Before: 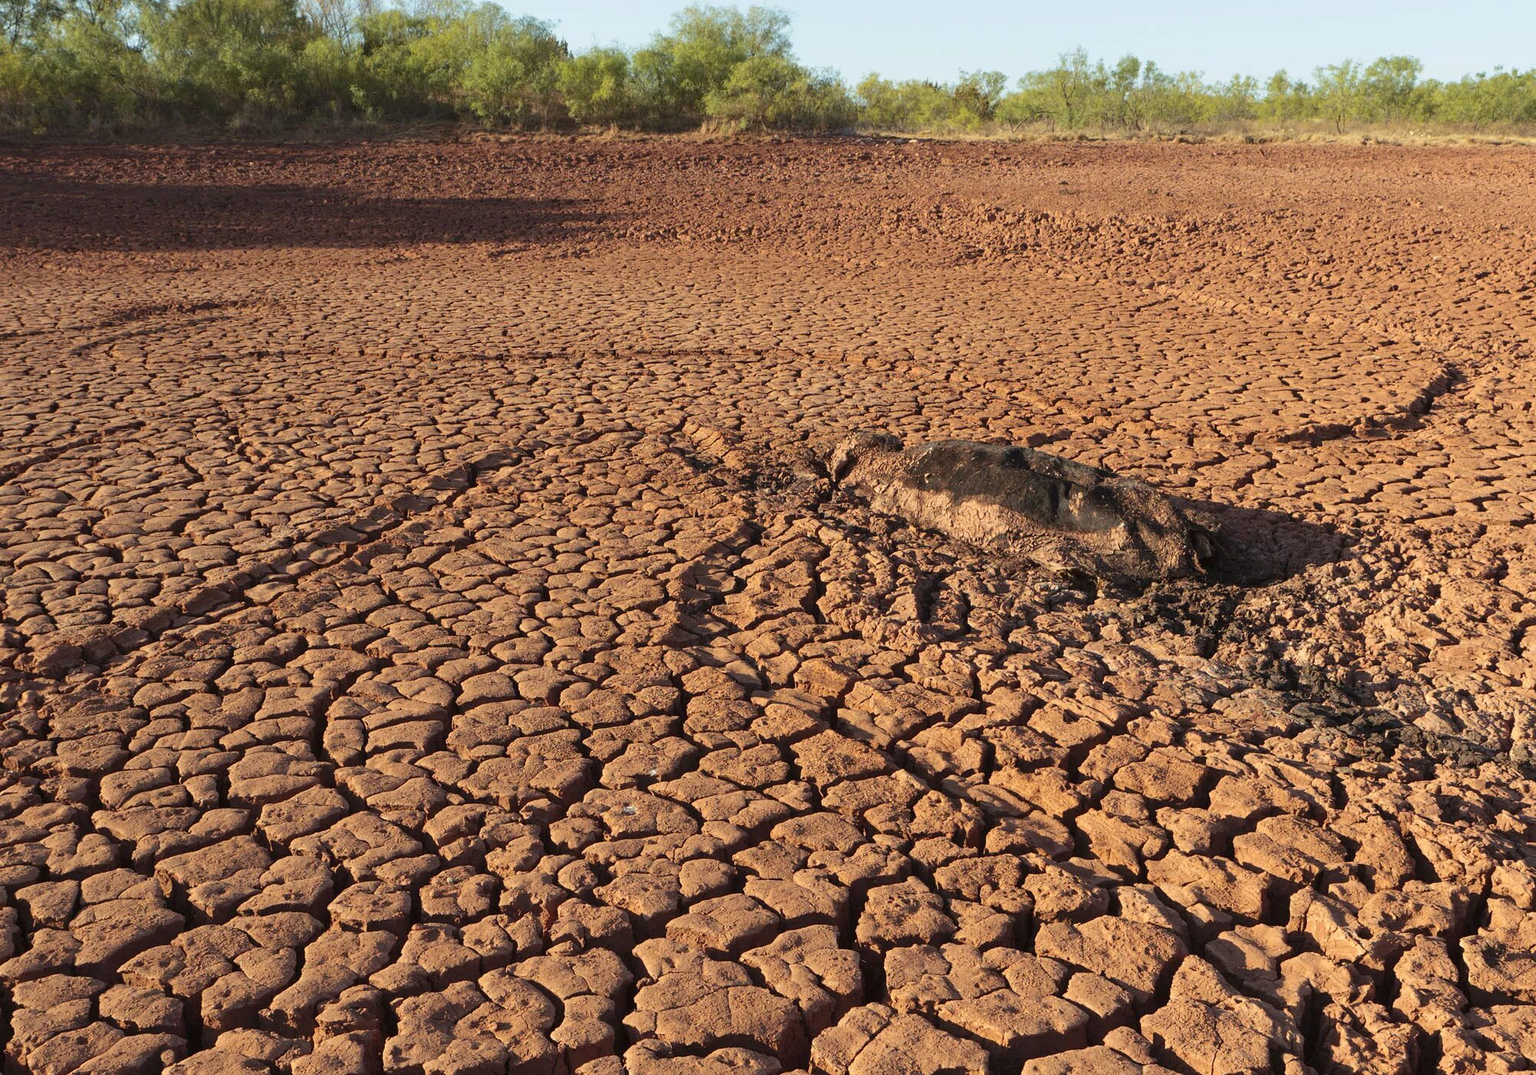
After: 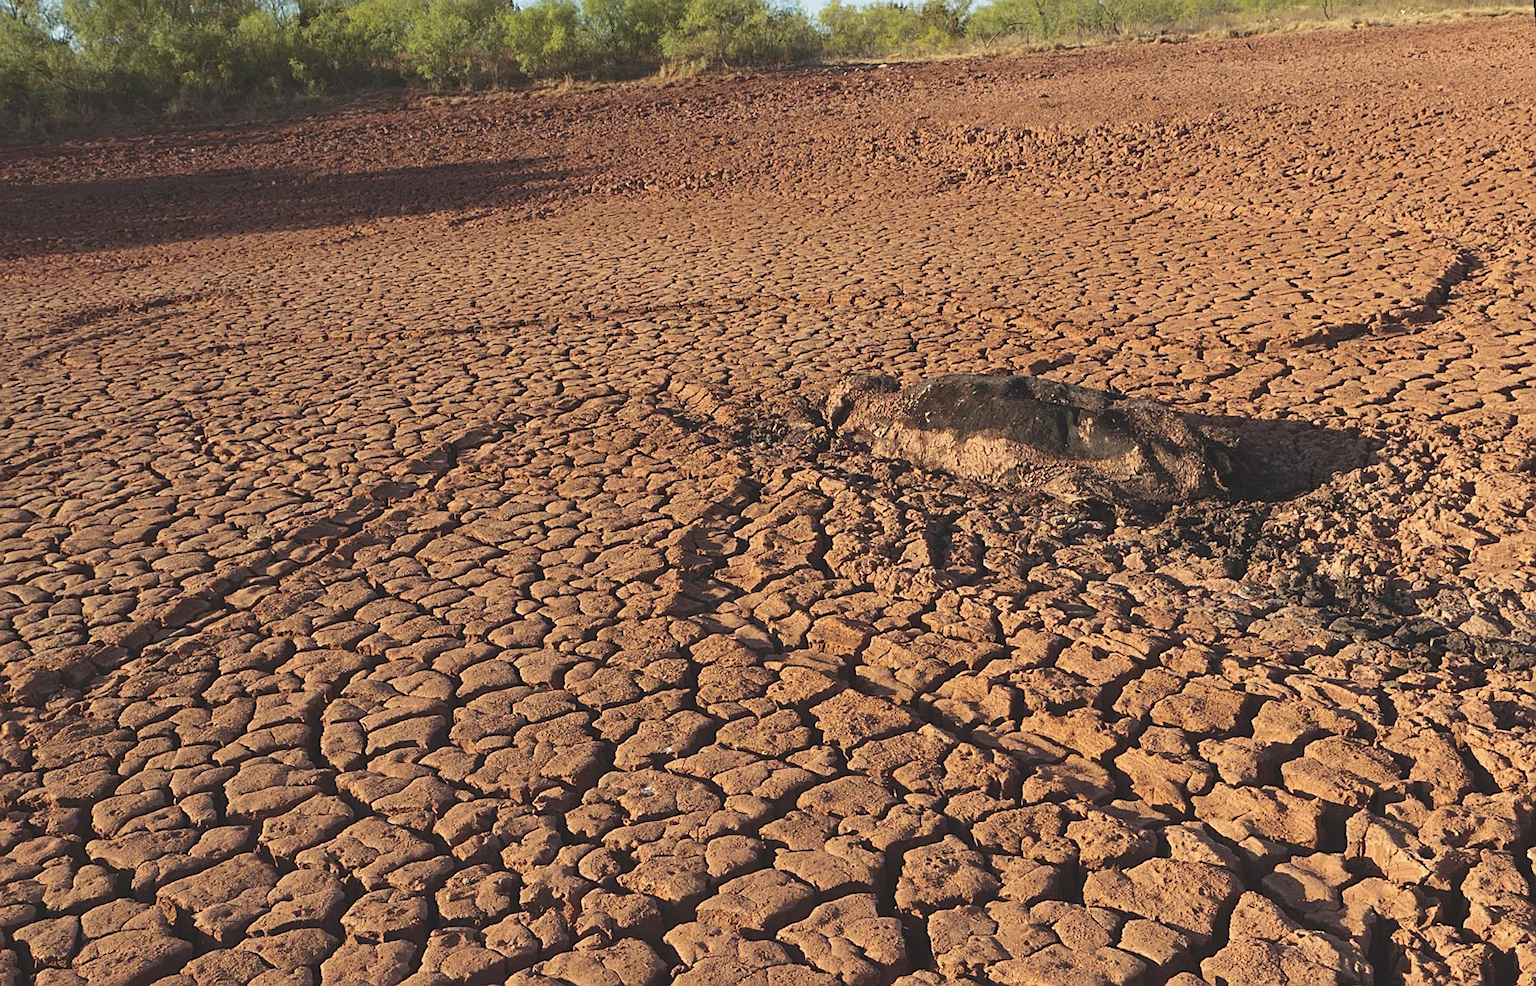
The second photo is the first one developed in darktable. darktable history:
sharpen: on, module defaults
exposure: black level correction -0.015, exposure -0.125 EV, compensate highlight preservation false
rotate and perspective: rotation -5°, crop left 0.05, crop right 0.952, crop top 0.11, crop bottom 0.89
base curve: preserve colors none
